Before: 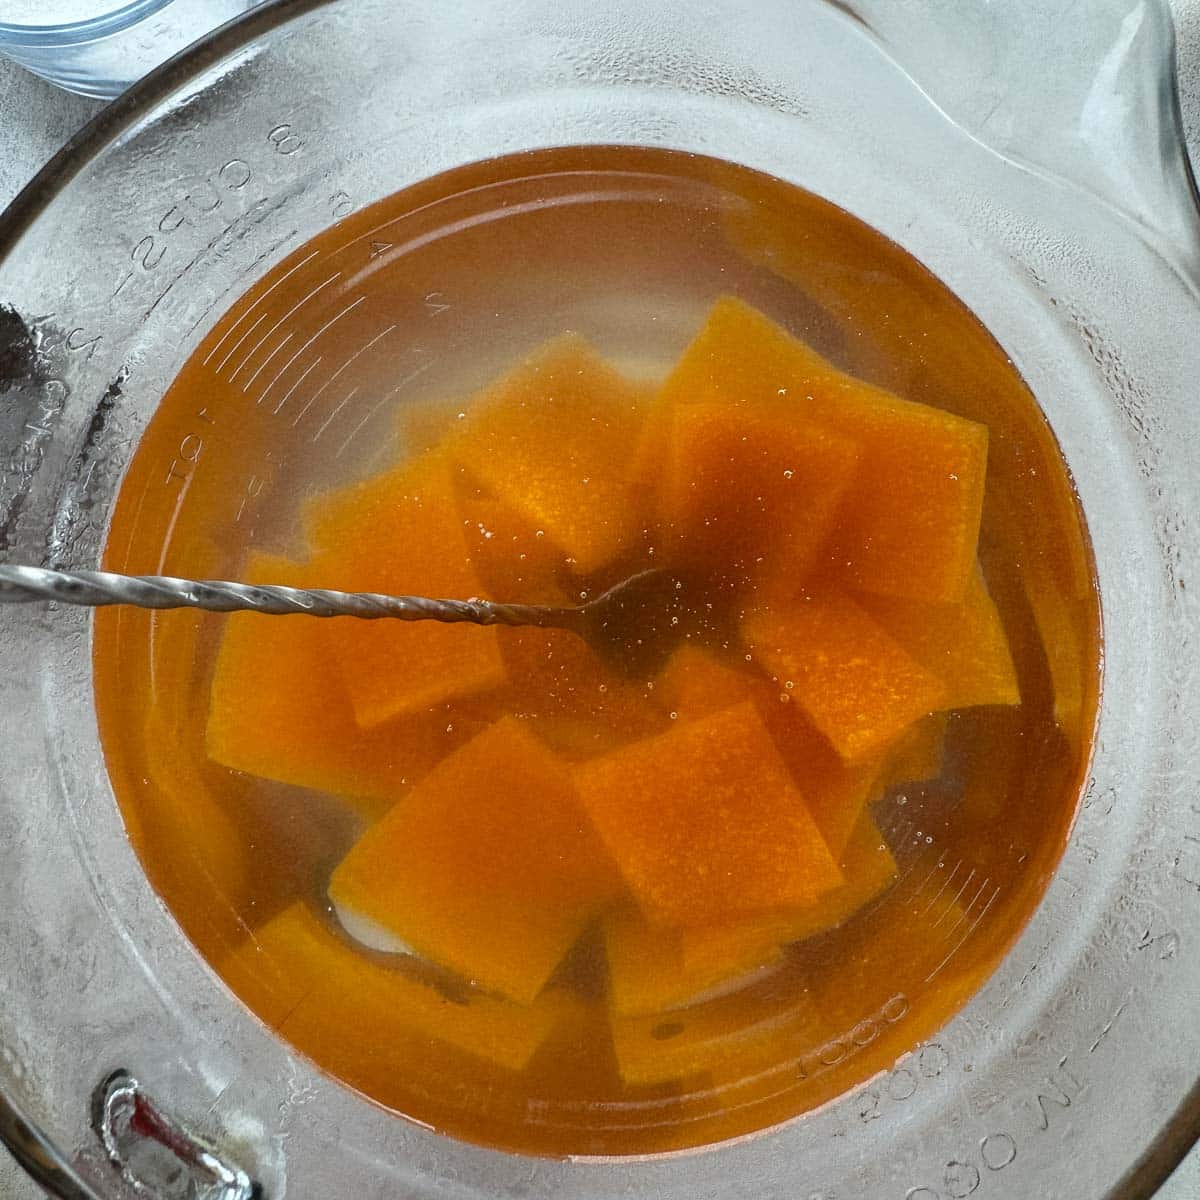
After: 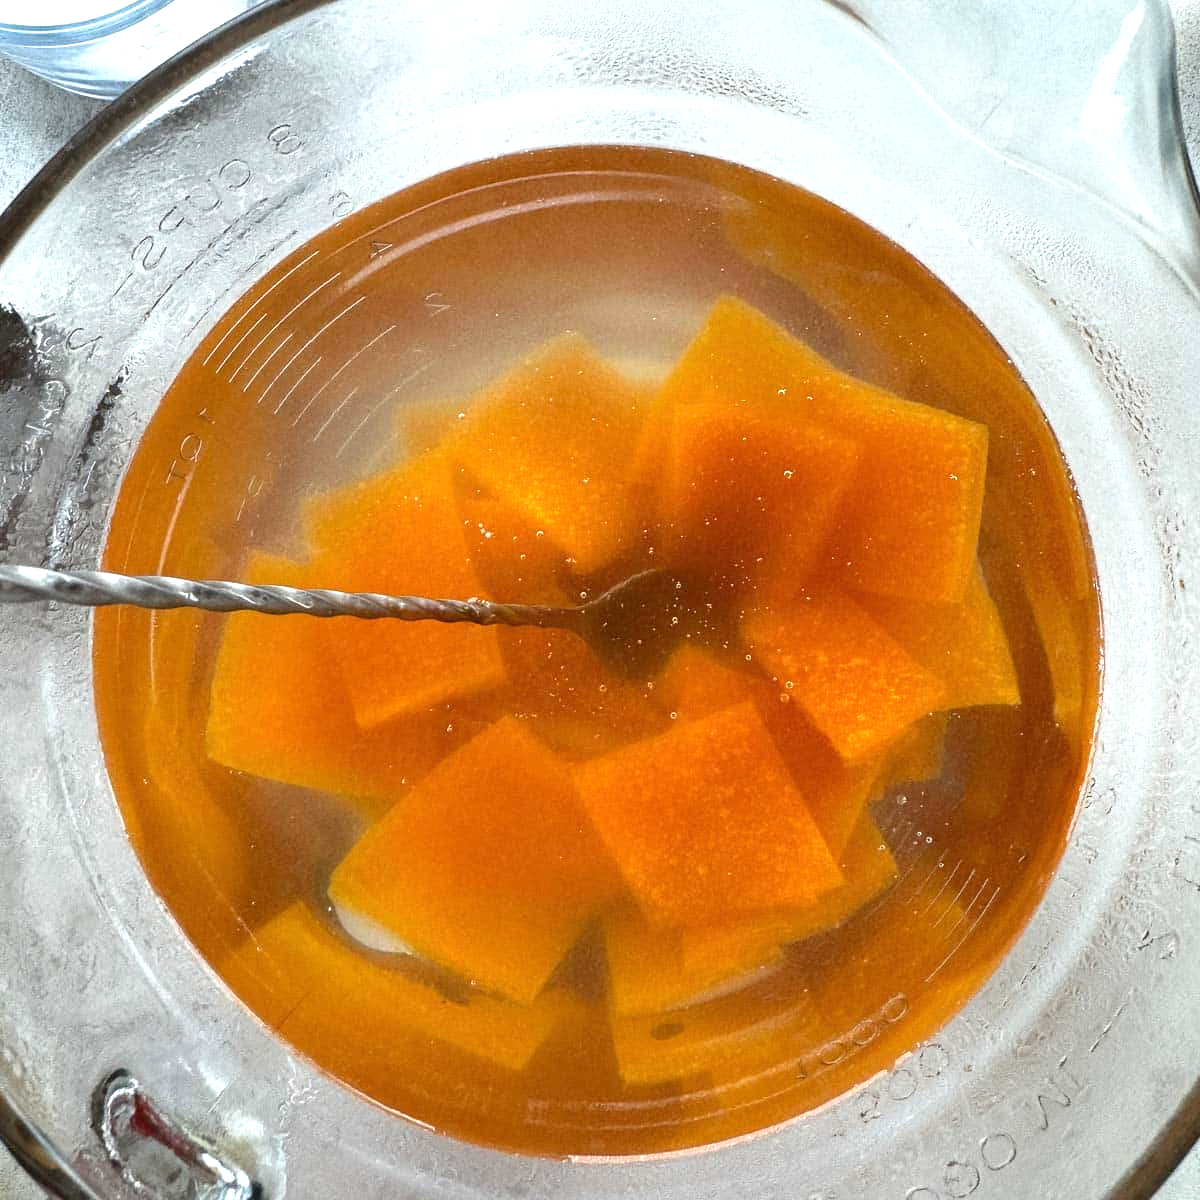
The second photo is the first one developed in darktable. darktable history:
exposure: black level correction 0, exposure 0.689 EV, compensate highlight preservation false
